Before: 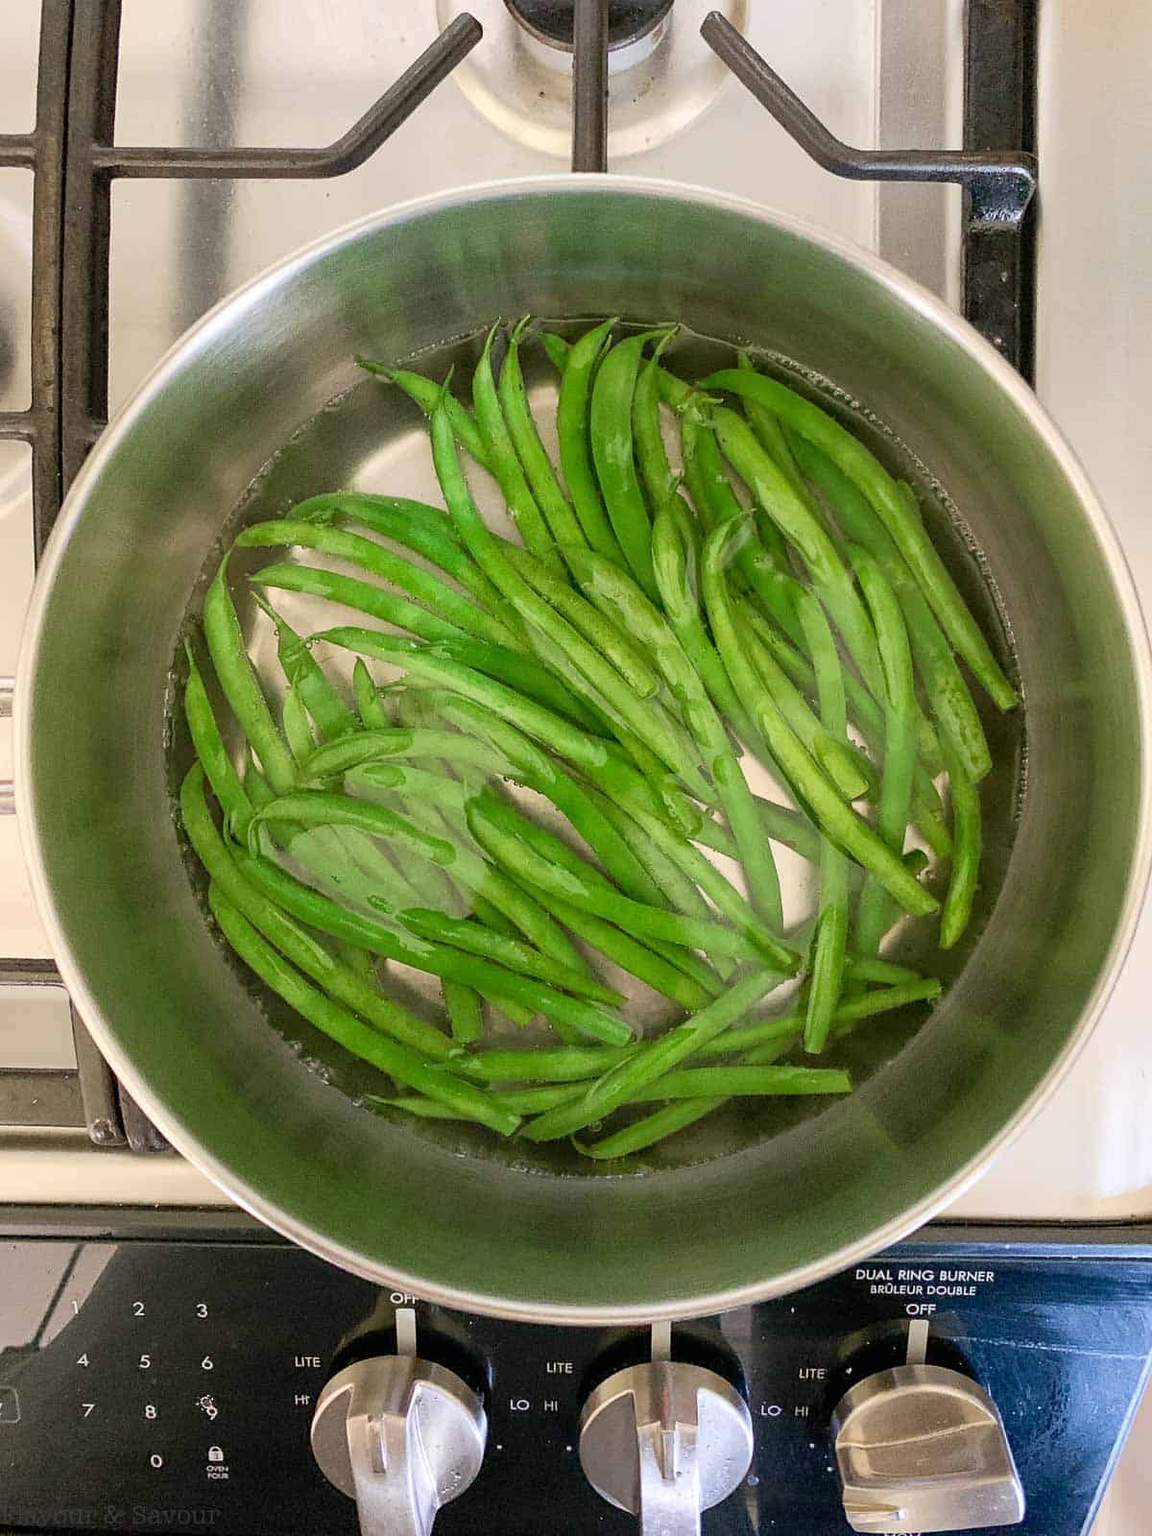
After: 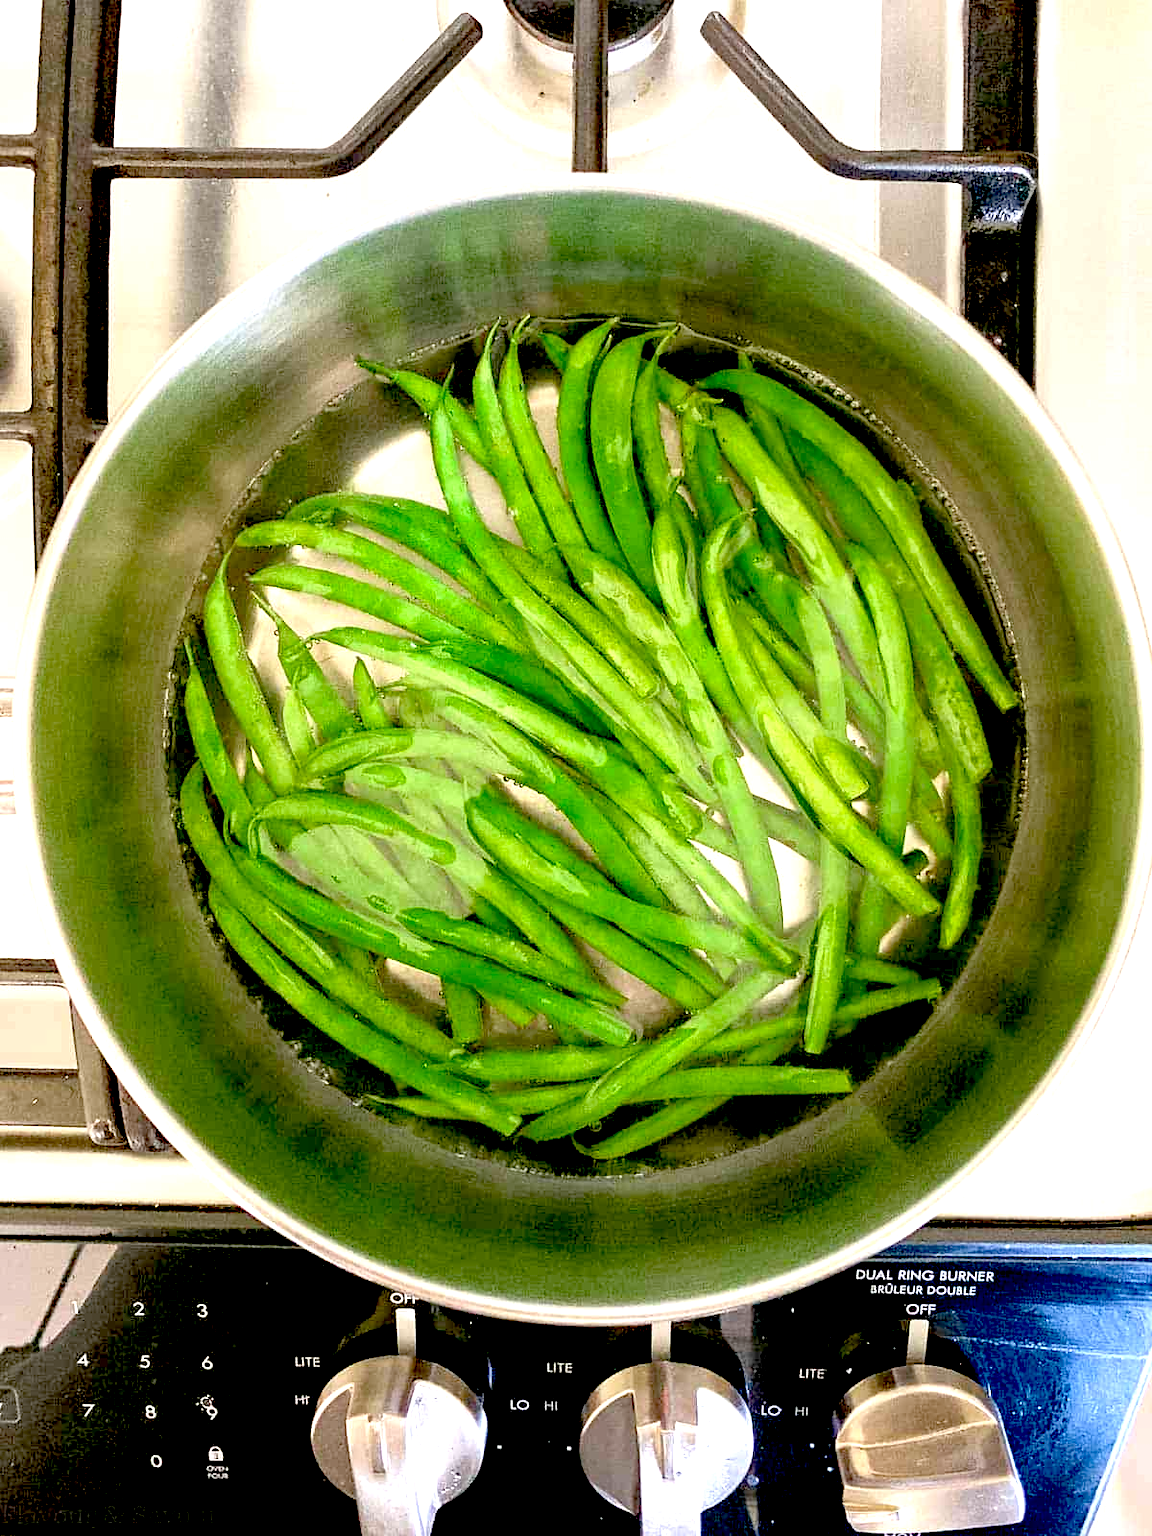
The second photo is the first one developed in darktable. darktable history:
exposure: black level correction 0.035, exposure 0.903 EV, compensate highlight preservation false
